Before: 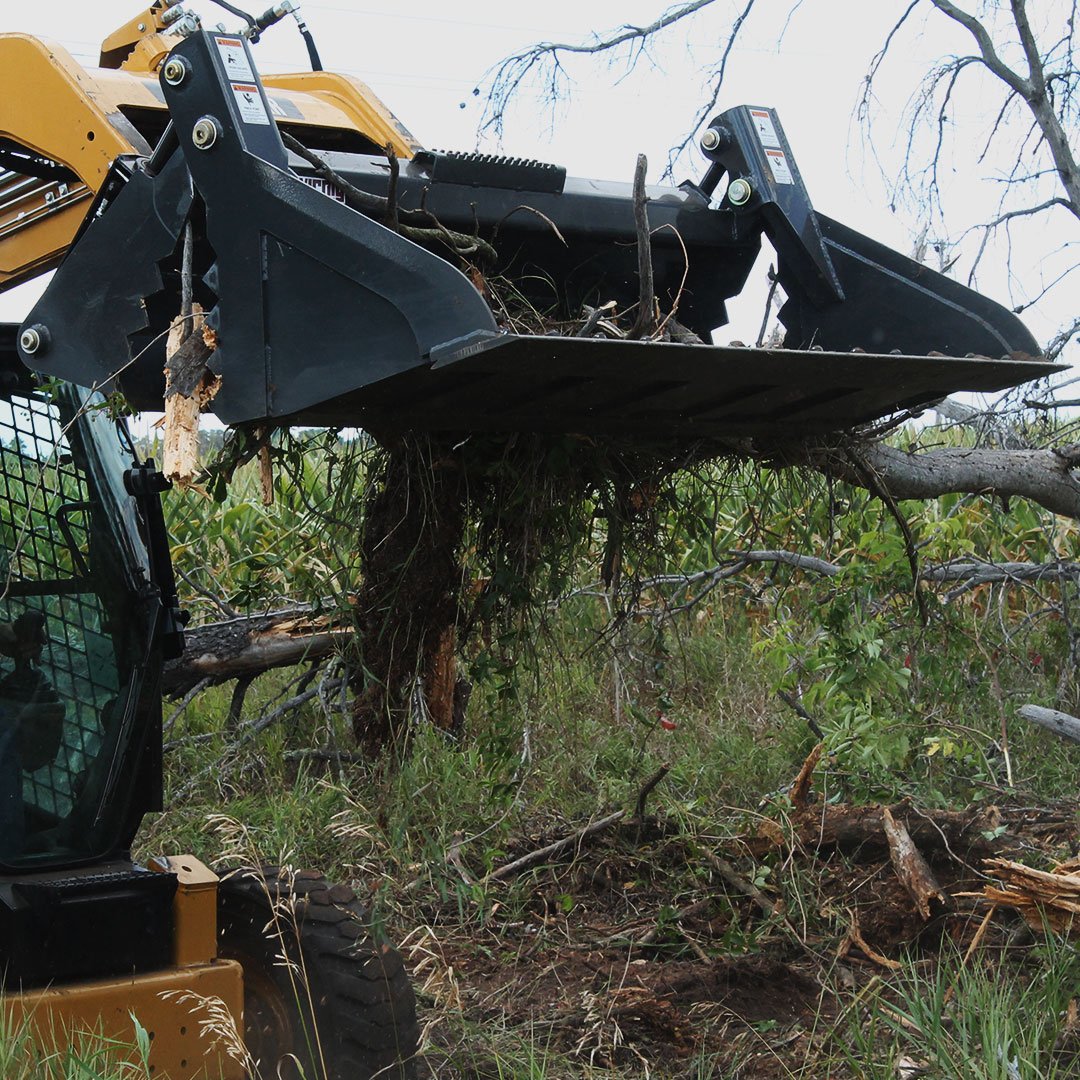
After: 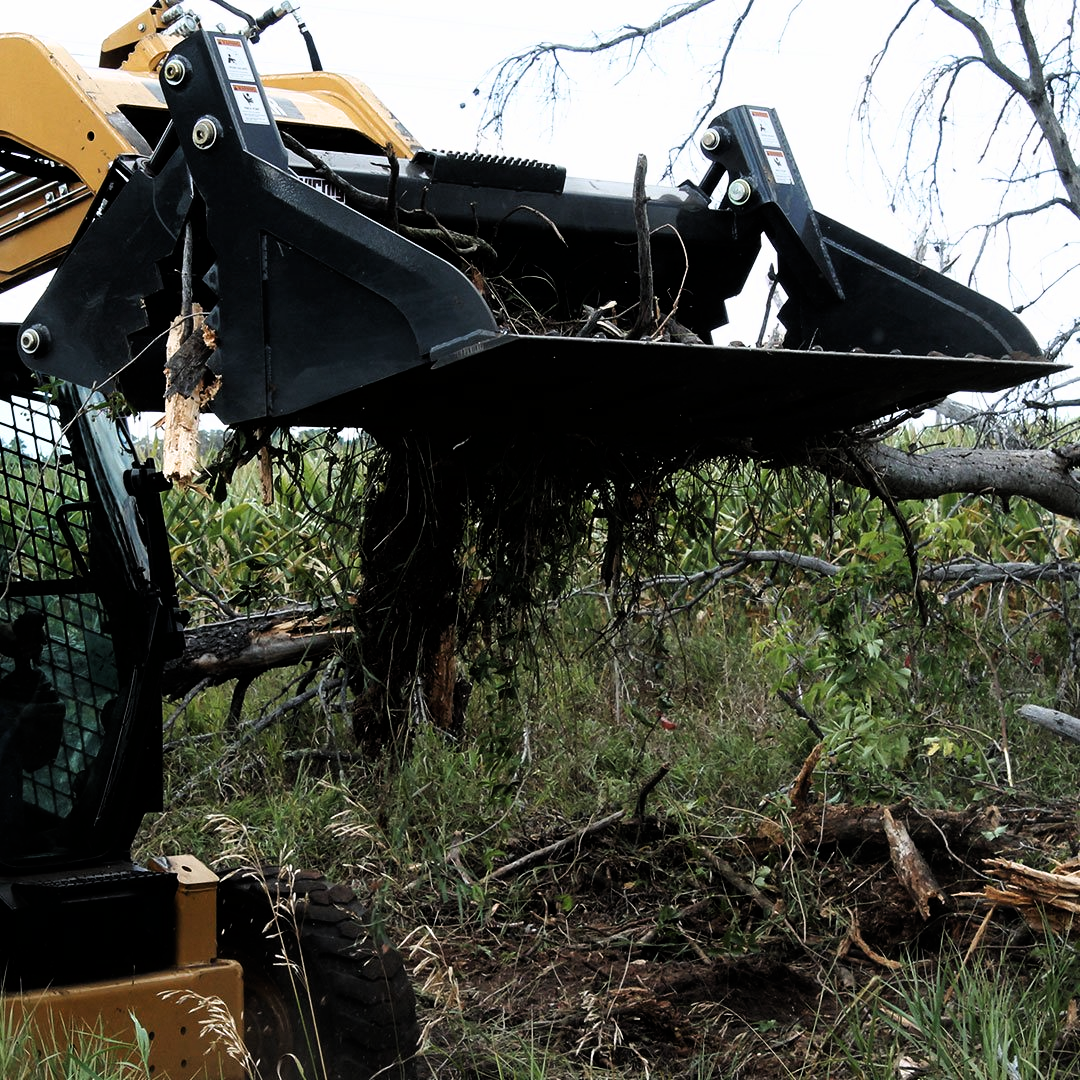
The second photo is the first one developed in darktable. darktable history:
filmic rgb: black relative exposure -8.31 EV, white relative exposure 2.2 EV, target white luminance 99.984%, hardness 7.11, latitude 74.42%, contrast 1.321, highlights saturation mix -2.53%, shadows ↔ highlights balance 30.3%, color science v6 (2022)
